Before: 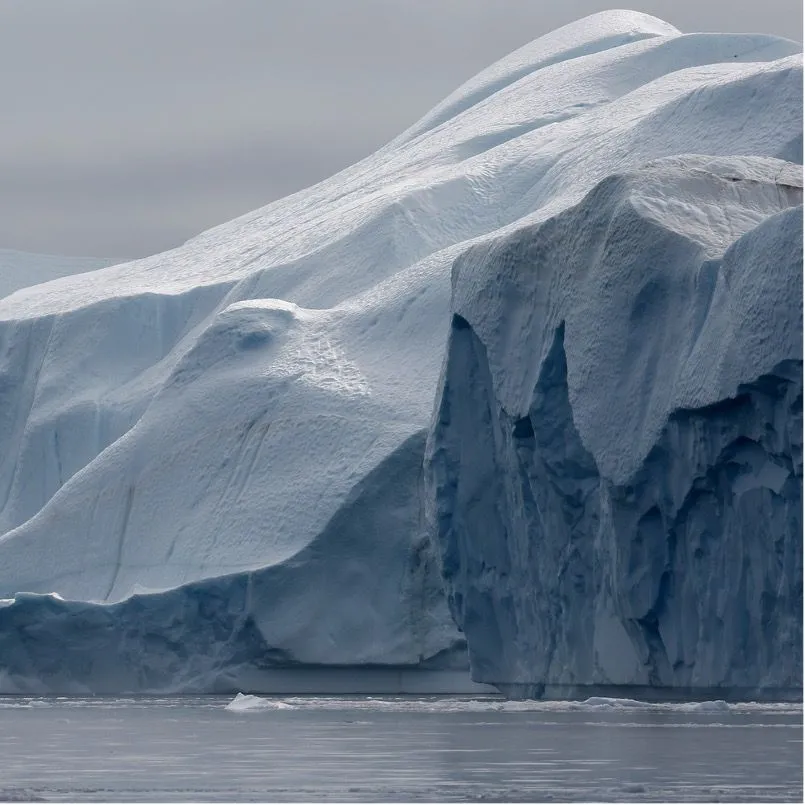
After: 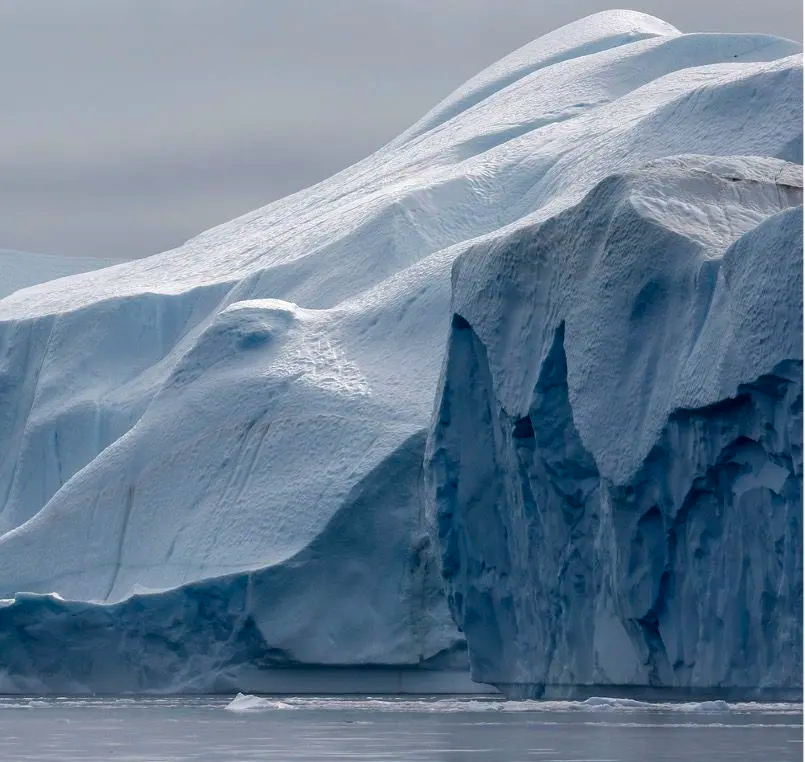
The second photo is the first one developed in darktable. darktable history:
crop and rotate: top 0.012%, bottom 5.239%
local contrast: on, module defaults
color balance rgb: perceptual saturation grading › global saturation 30.055%, global vibrance 23.592%
